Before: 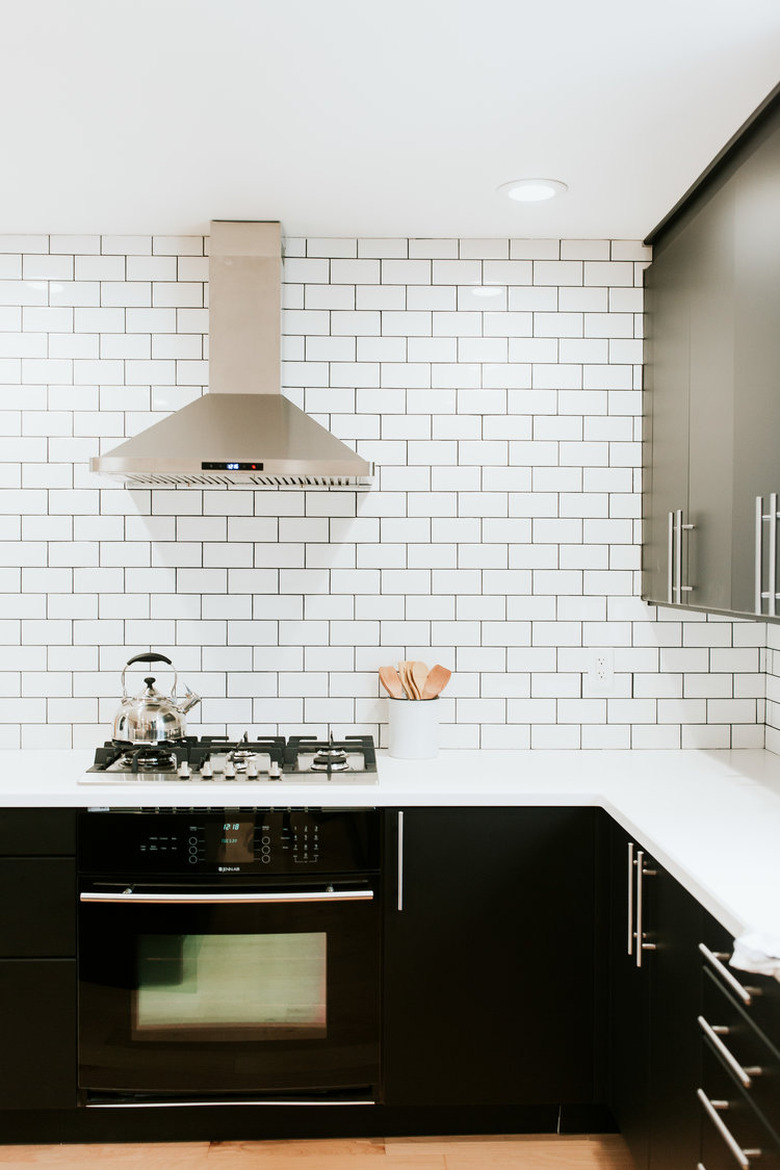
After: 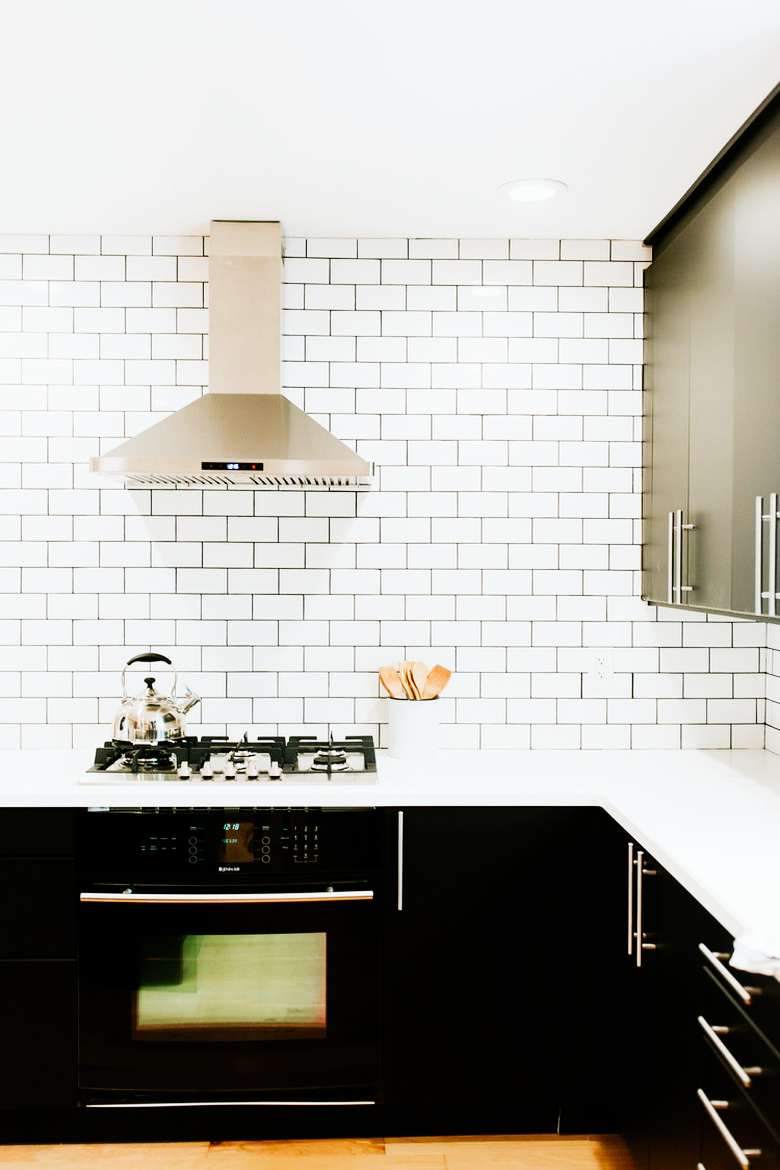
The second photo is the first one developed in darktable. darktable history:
color balance rgb: perceptual saturation grading › global saturation 25%, global vibrance 20%
sigmoid: contrast 1.6, skew -0.2, preserve hue 0%, red attenuation 0.1, red rotation 0.035, green attenuation 0.1, green rotation -0.017, blue attenuation 0.15, blue rotation -0.052, base primaries Rec2020
levels: mode automatic, black 0.023%, white 99.97%, levels [0.062, 0.494, 0.925]
